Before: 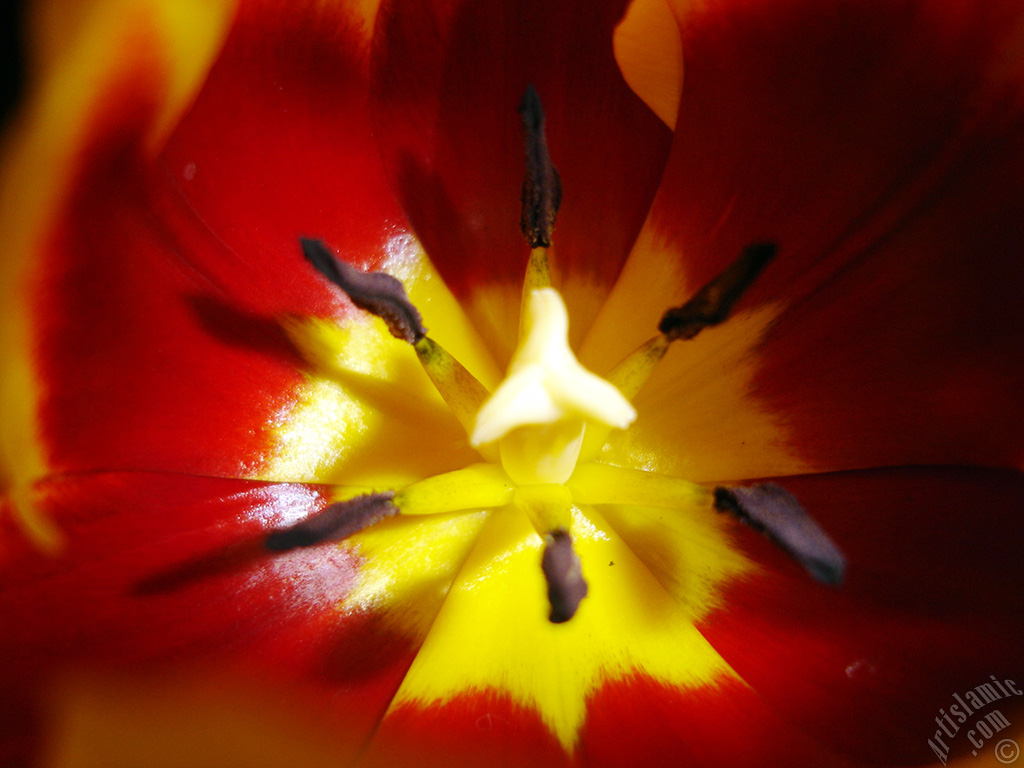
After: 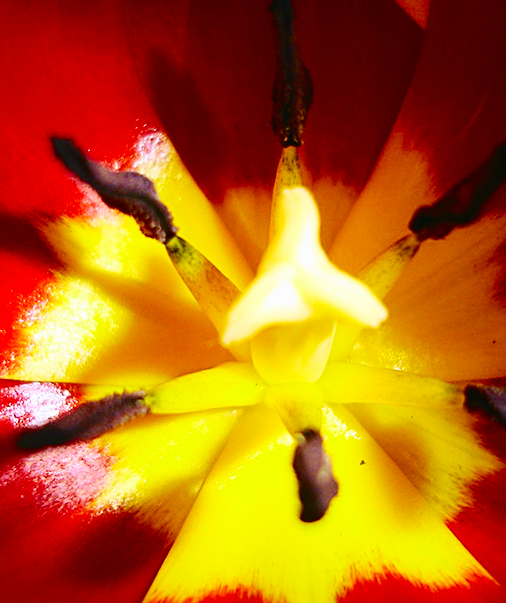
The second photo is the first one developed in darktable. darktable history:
sharpen: on, module defaults
tone curve: curves: ch0 [(0, 0.023) (0.132, 0.075) (0.251, 0.186) (0.441, 0.476) (0.662, 0.757) (0.849, 0.927) (1, 0.99)]; ch1 [(0, 0) (0.447, 0.411) (0.483, 0.469) (0.498, 0.496) (0.518, 0.514) (0.561, 0.59) (0.606, 0.659) (0.657, 0.725) (0.869, 0.916) (1, 1)]; ch2 [(0, 0) (0.307, 0.315) (0.425, 0.438) (0.483, 0.477) (0.503, 0.503) (0.526, 0.553) (0.552, 0.601) (0.615, 0.669) (0.703, 0.797) (0.985, 0.966)], color space Lab, independent channels
crop and rotate: angle 0.02°, left 24.353%, top 13.219%, right 26.156%, bottom 8.224%
